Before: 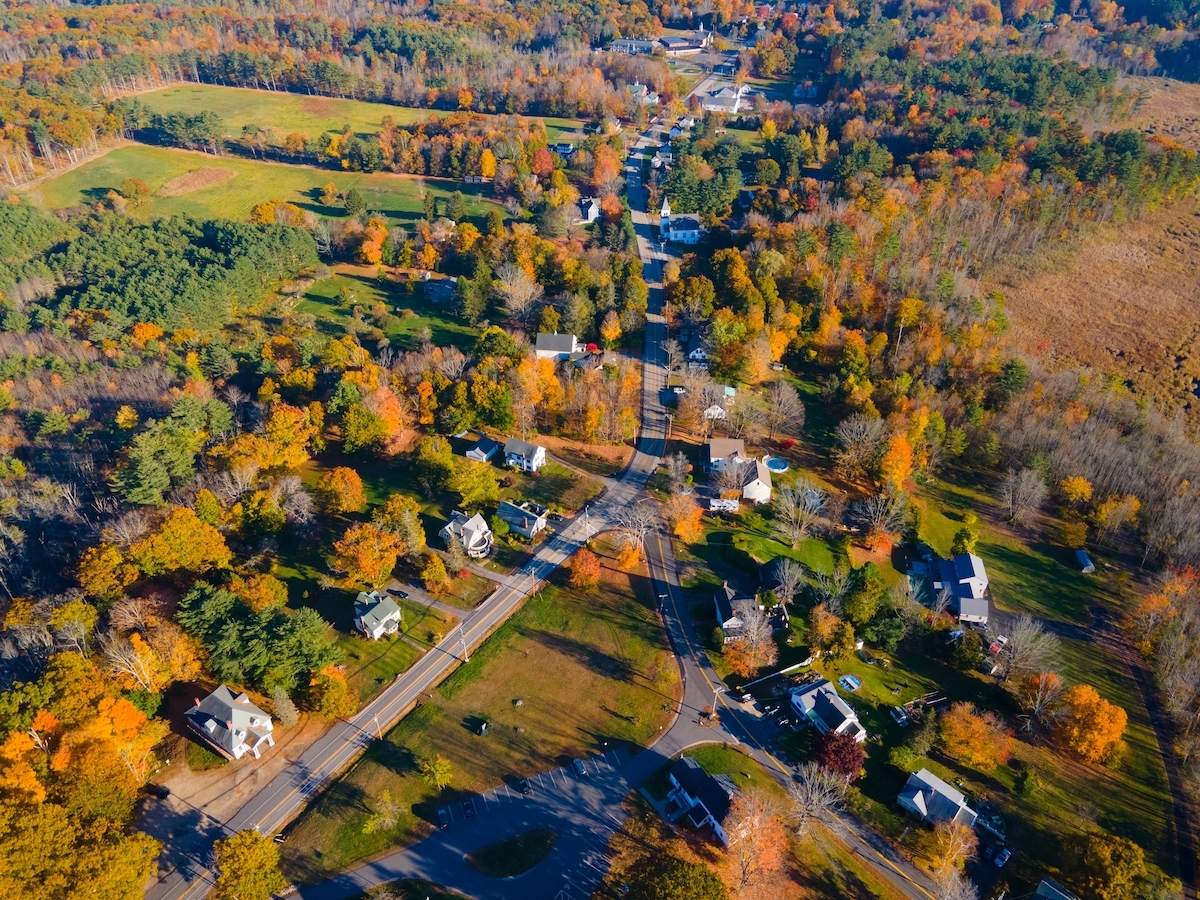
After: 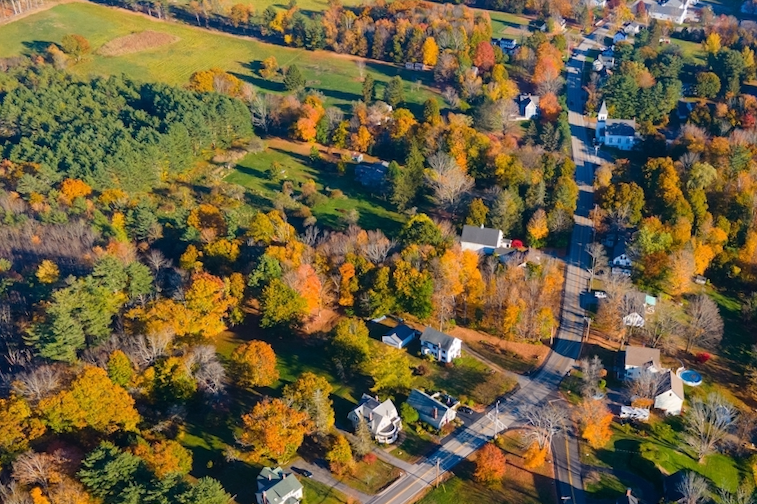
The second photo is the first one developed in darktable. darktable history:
crop and rotate: angle -5.15°, left 2.116%, top 7.019%, right 27.5%, bottom 30.392%
